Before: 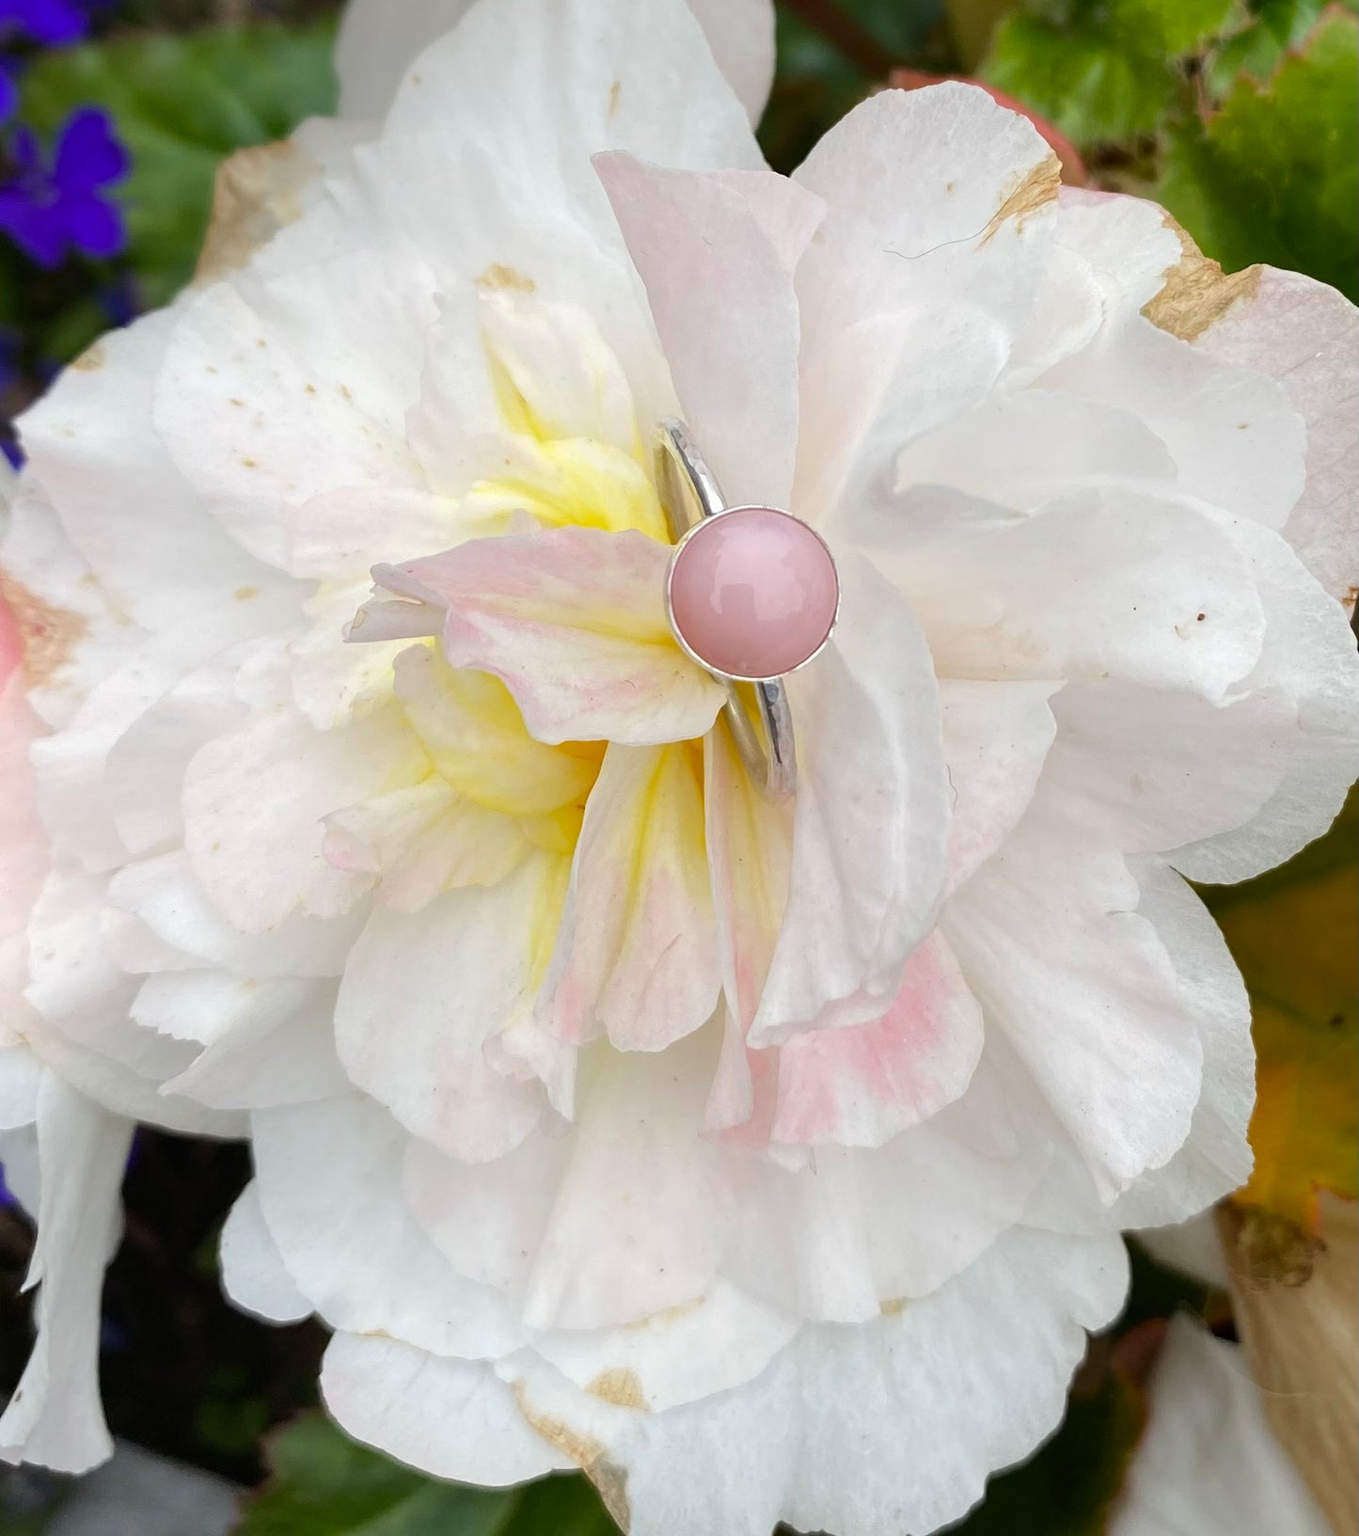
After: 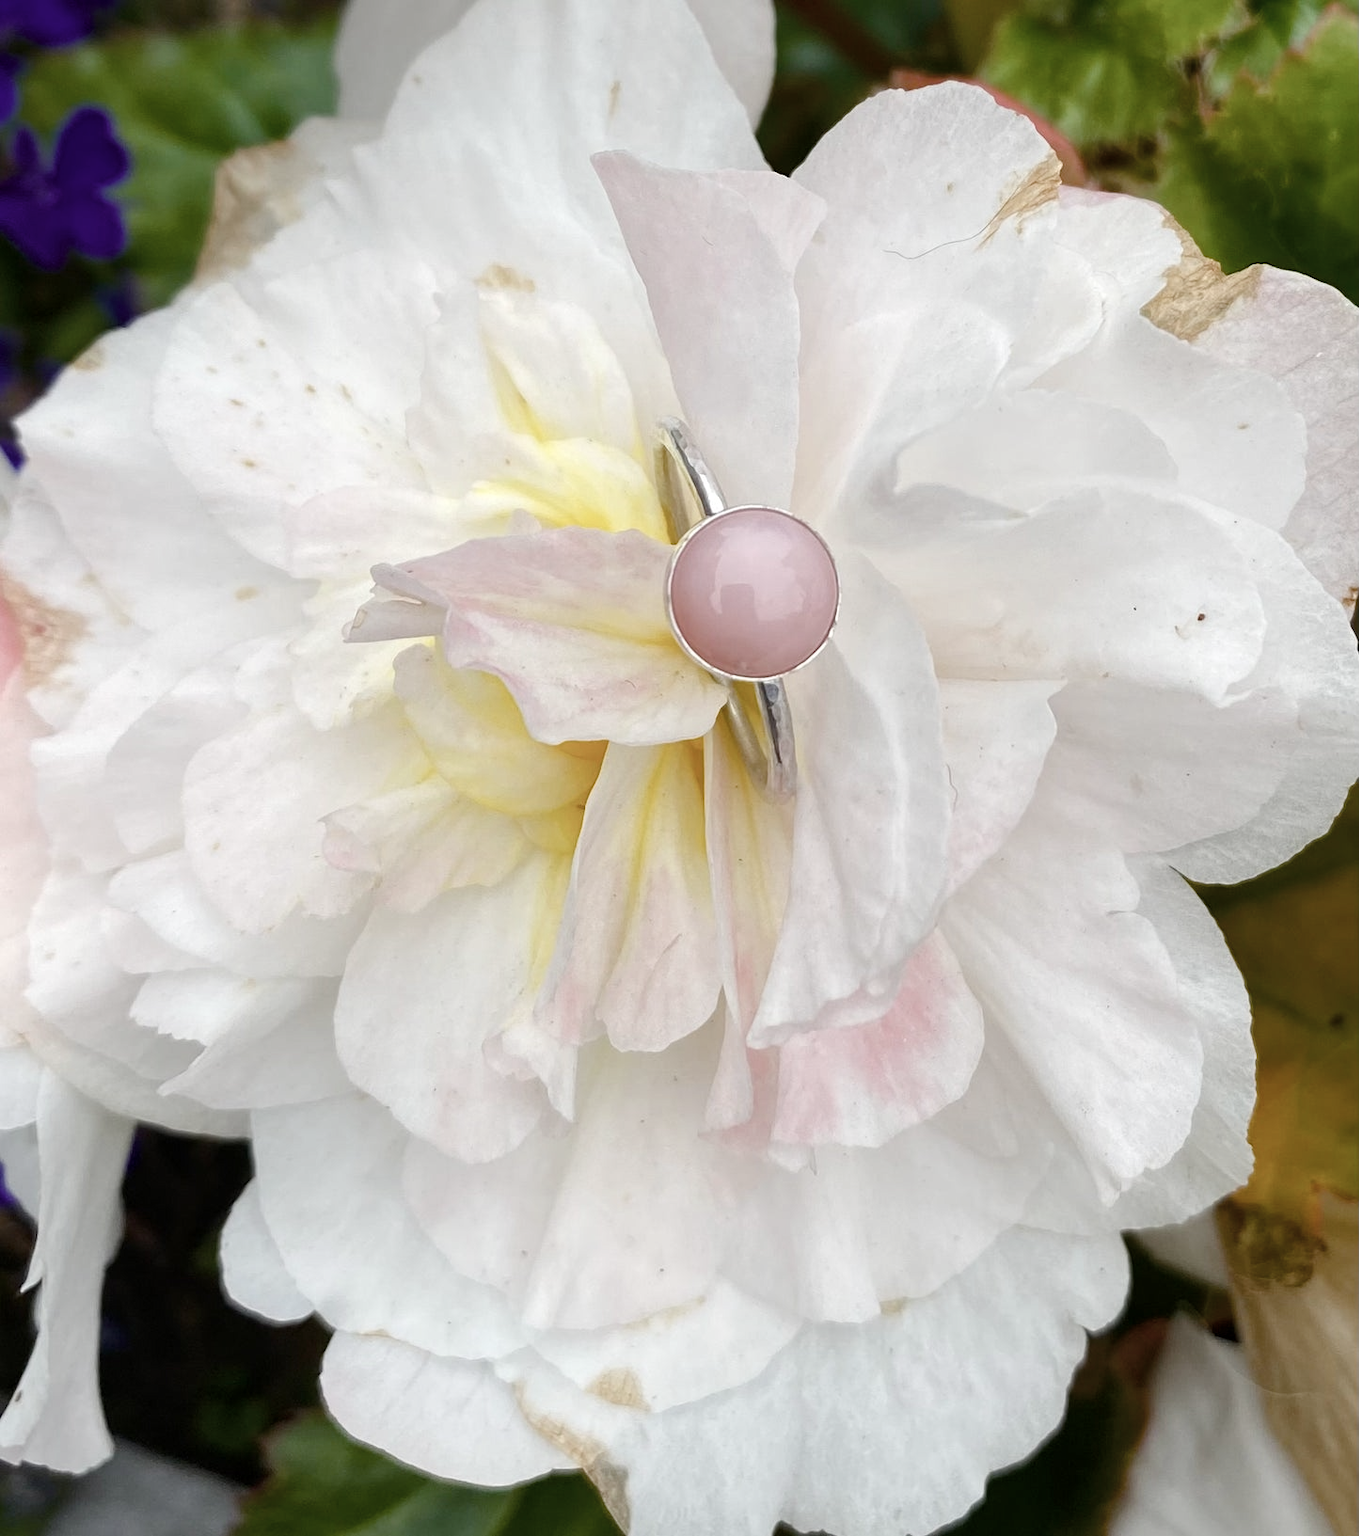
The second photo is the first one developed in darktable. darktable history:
local contrast: mode bilateral grid, contrast 10, coarseness 25, detail 115%, midtone range 0.2
contrast brightness saturation: contrast 0.1, saturation -0.36
color balance rgb: perceptual saturation grading › global saturation 20%, perceptual saturation grading › highlights -25%, perceptual saturation grading › shadows 50%
